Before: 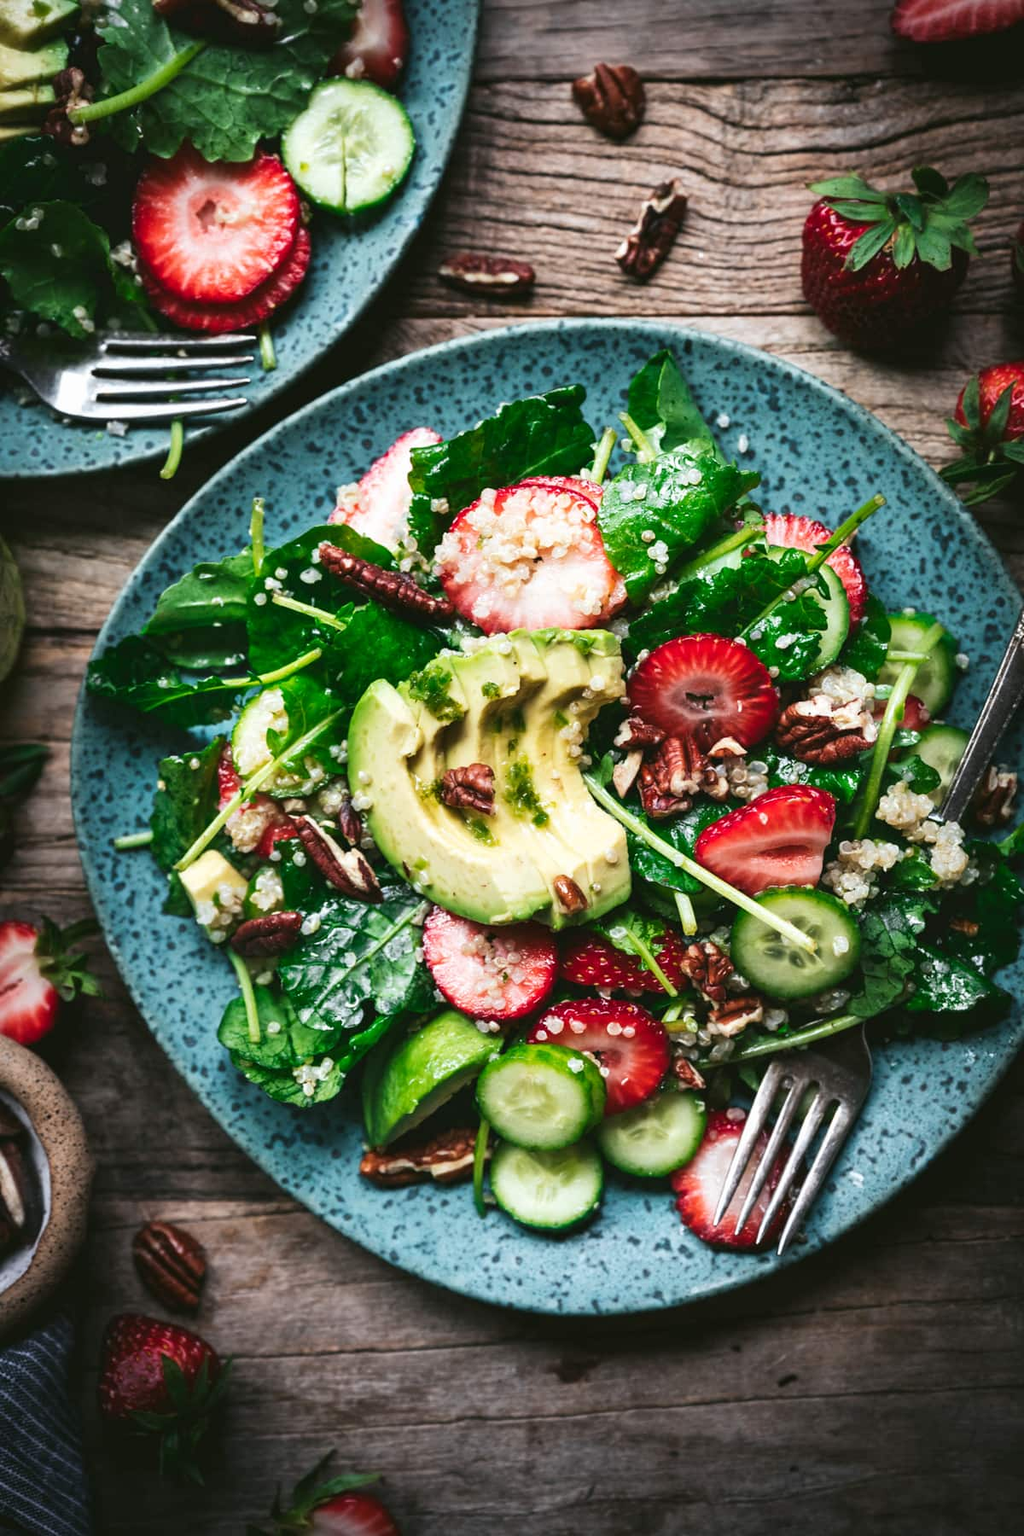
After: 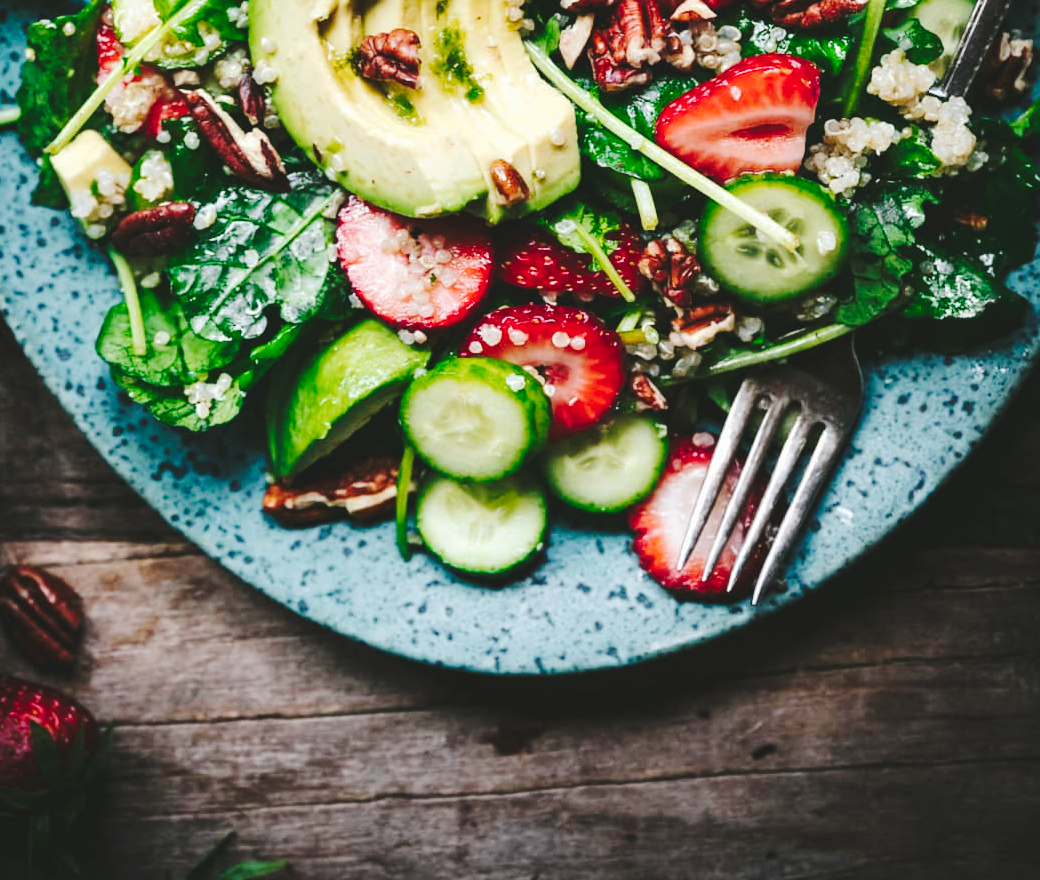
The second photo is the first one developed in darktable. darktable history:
crop and rotate: left 13.306%, top 48.129%, bottom 2.928%
tone curve: curves: ch0 [(0, 0) (0.003, 0.096) (0.011, 0.097) (0.025, 0.096) (0.044, 0.099) (0.069, 0.109) (0.1, 0.129) (0.136, 0.149) (0.177, 0.176) (0.224, 0.22) (0.277, 0.288) (0.335, 0.385) (0.399, 0.49) (0.468, 0.581) (0.543, 0.661) (0.623, 0.729) (0.709, 0.79) (0.801, 0.849) (0.898, 0.912) (1, 1)], preserve colors none
